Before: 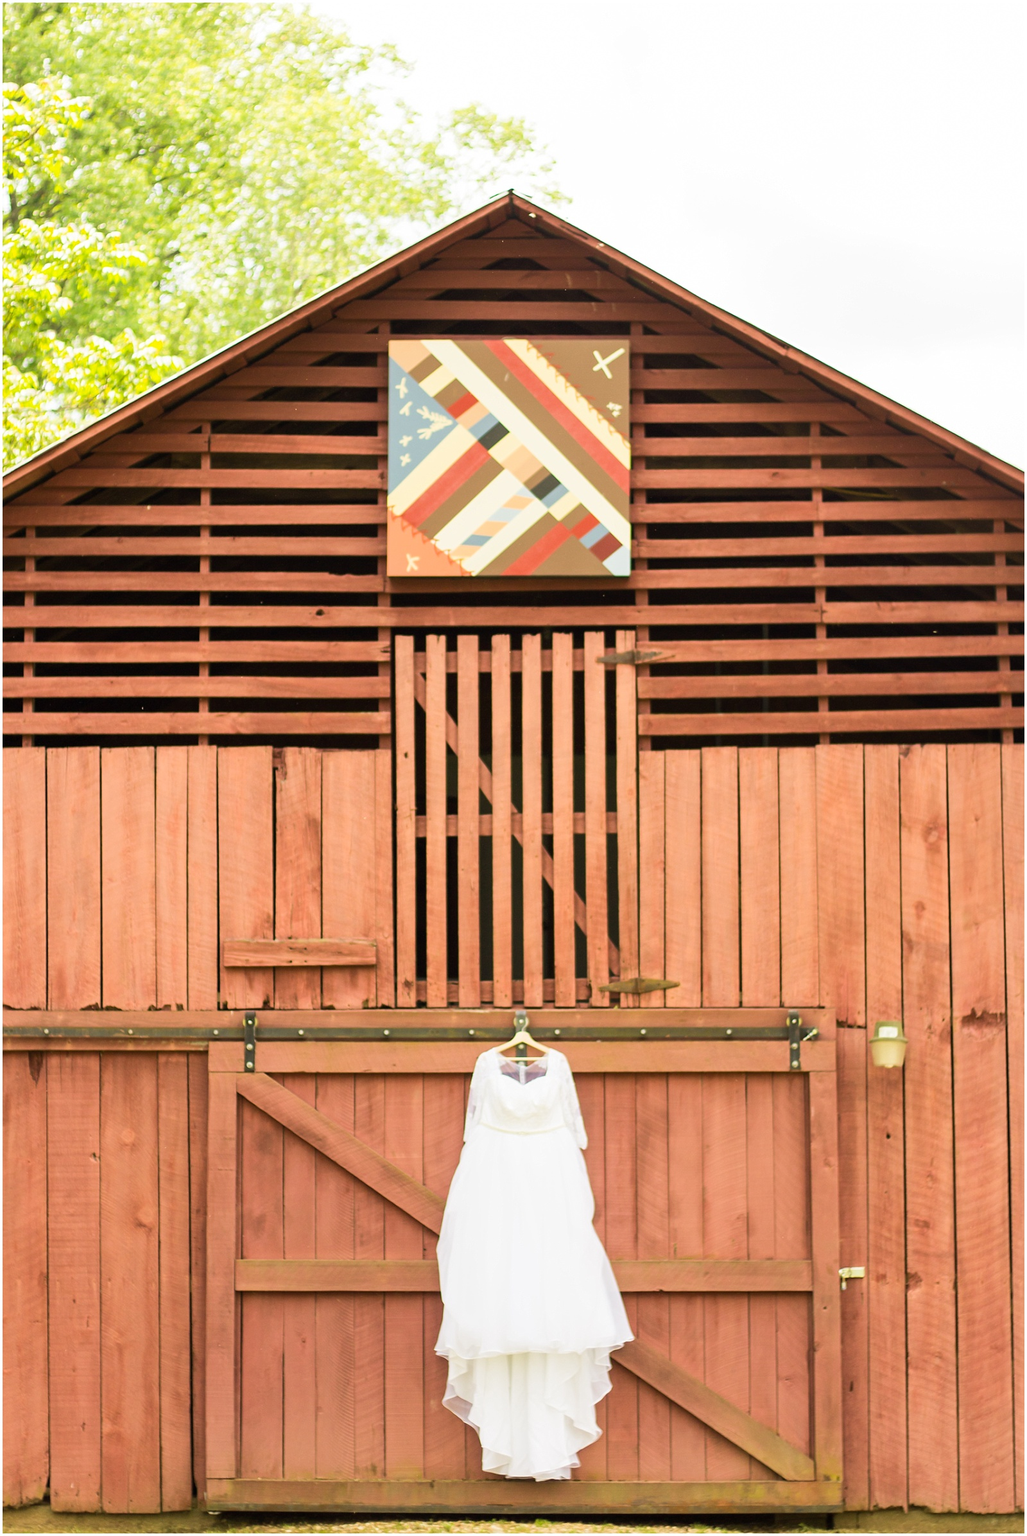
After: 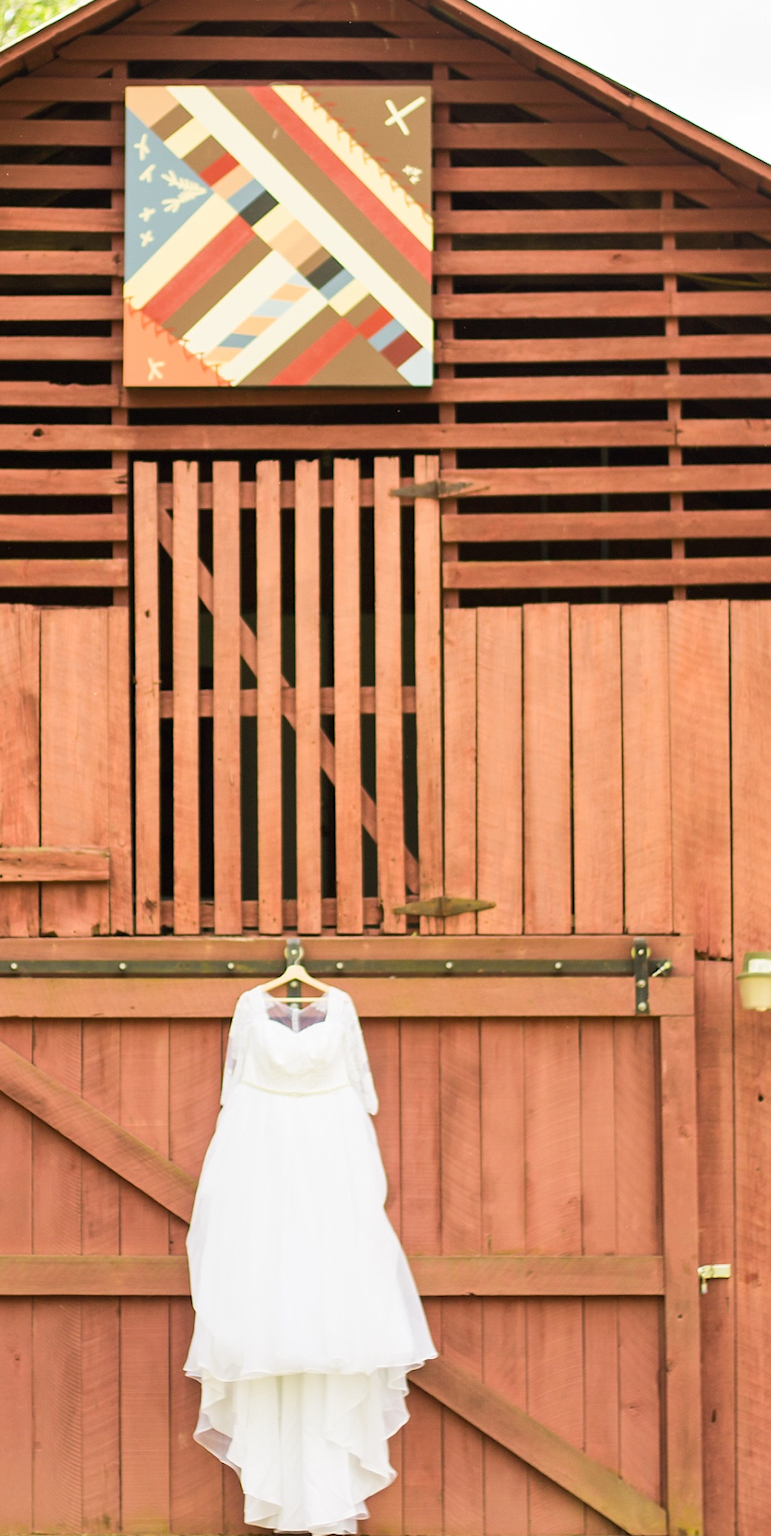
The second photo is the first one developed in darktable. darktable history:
white balance: red 1, blue 1
crop and rotate: left 28.256%, top 17.734%, right 12.656%, bottom 3.573%
